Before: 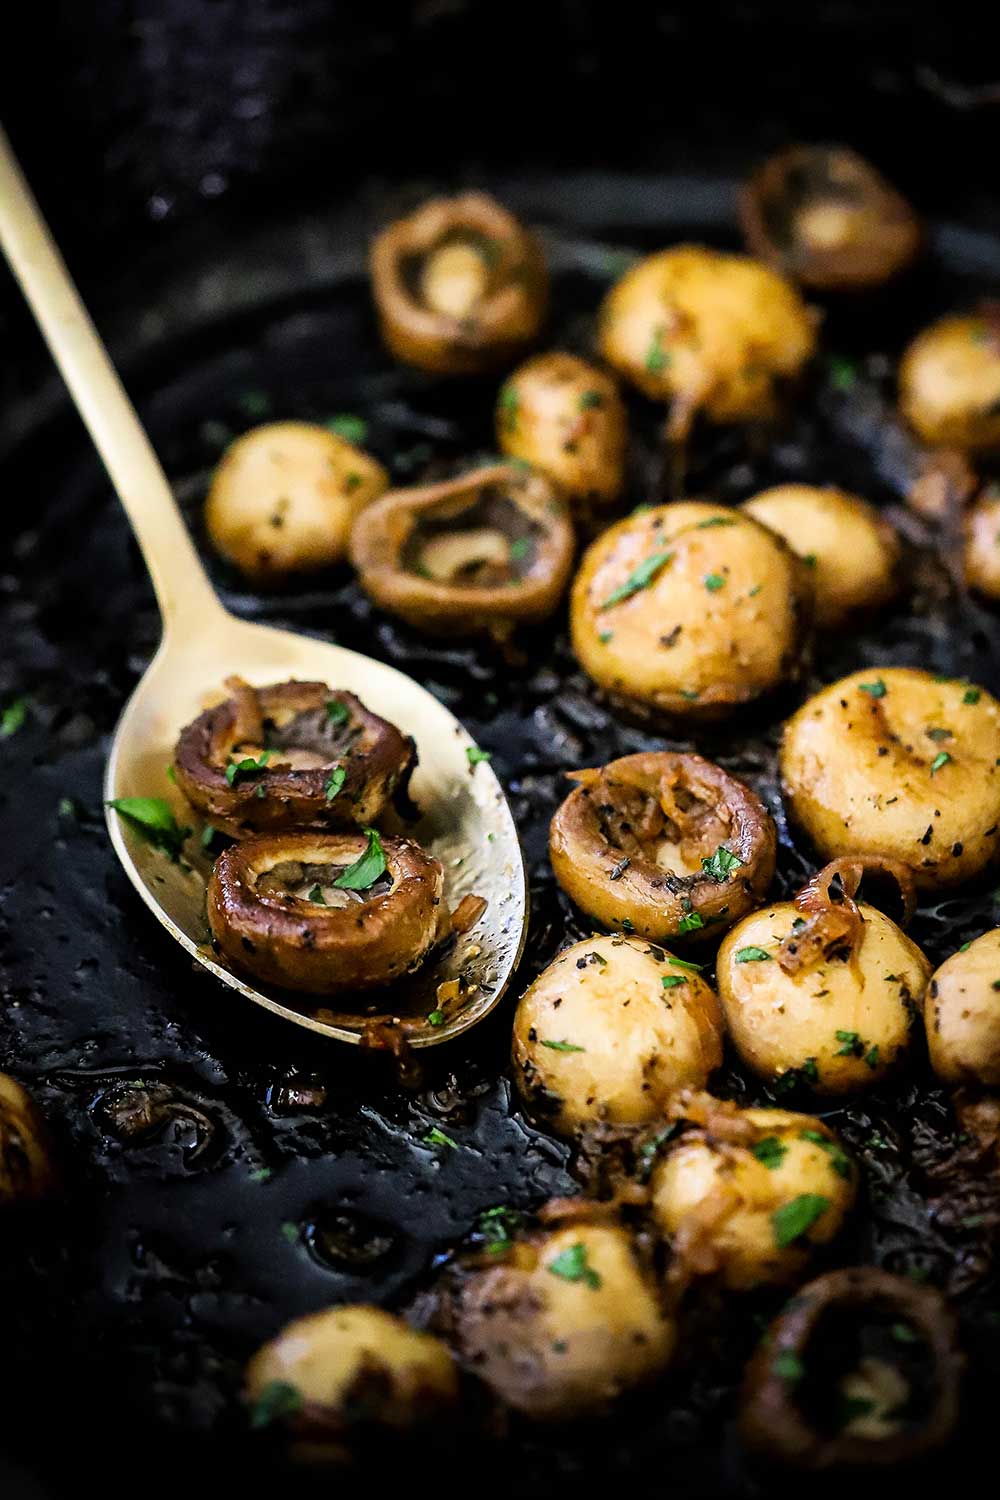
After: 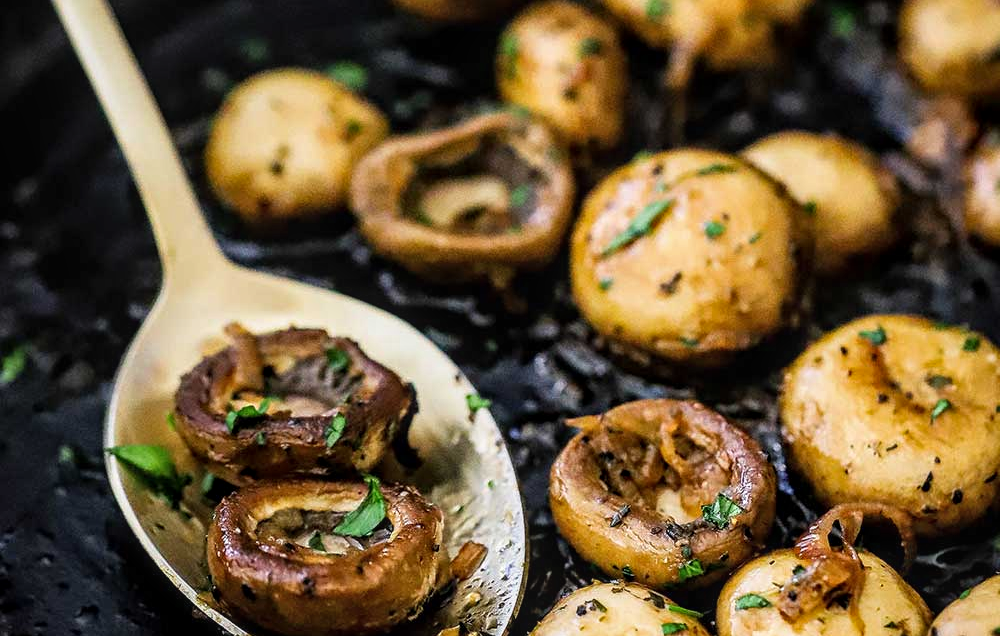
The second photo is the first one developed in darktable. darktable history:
crop and rotate: top 23.583%, bottom 33.982%
local contrast: on, module defaults
